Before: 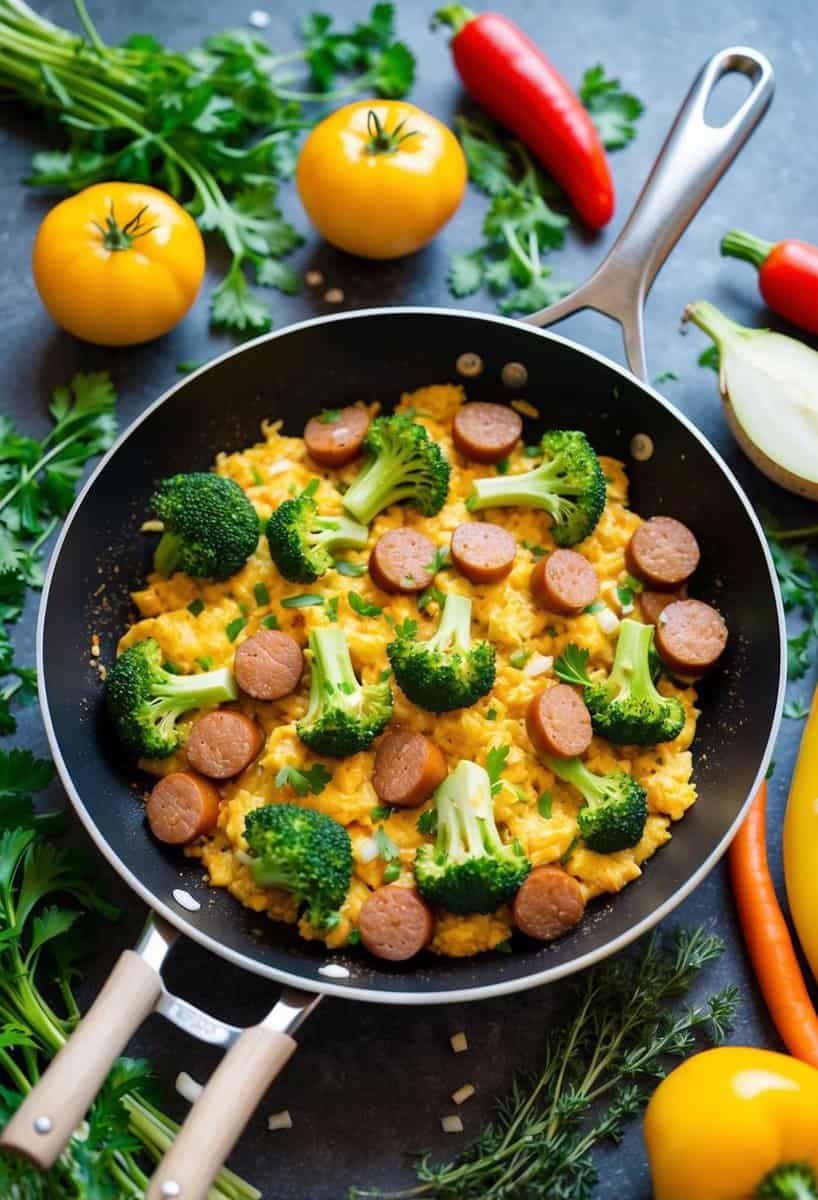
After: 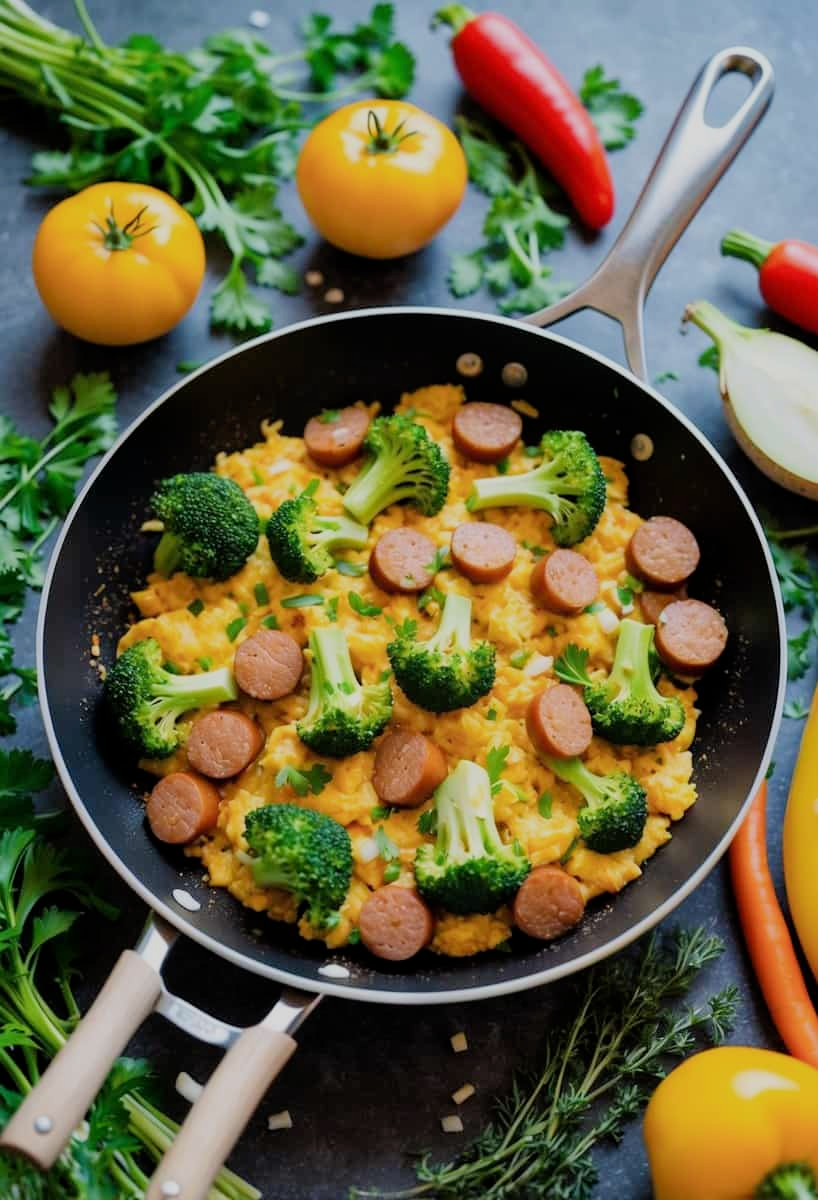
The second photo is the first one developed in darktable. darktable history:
filmic rgb: black relative exposure -7.98 EV, white relative exposure 4.04 EV, hardness 4.21, contrast 0.923
